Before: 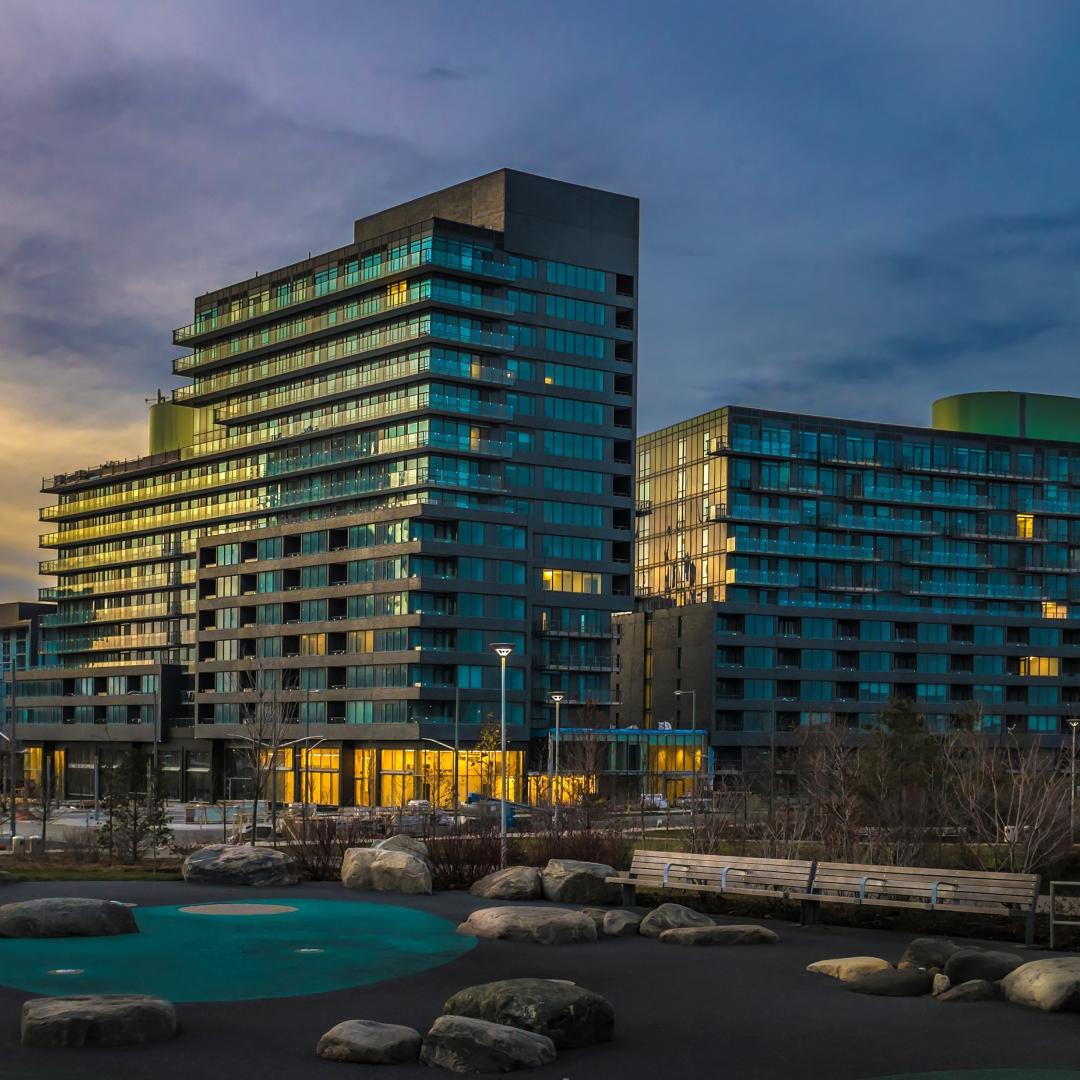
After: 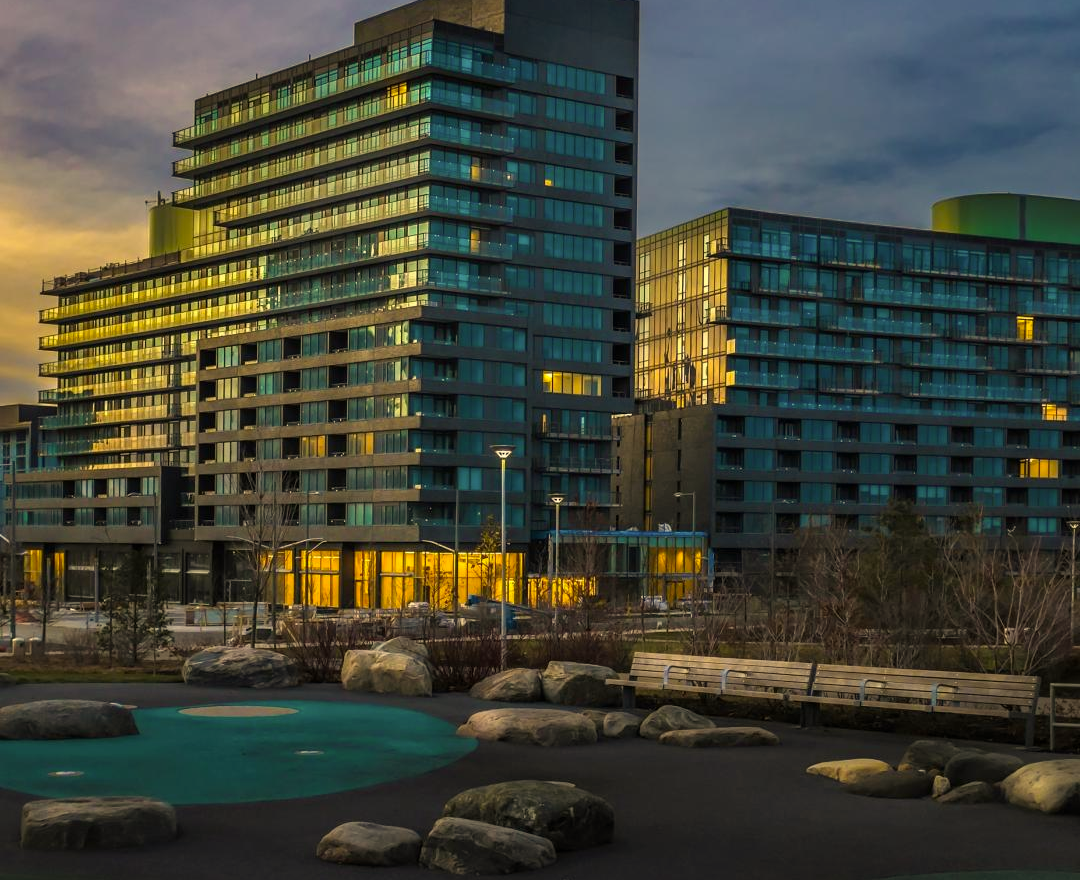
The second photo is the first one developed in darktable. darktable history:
crop and rotate: top 18.507%
color correction: highlights a* 2.72, highlights b* 22.8
